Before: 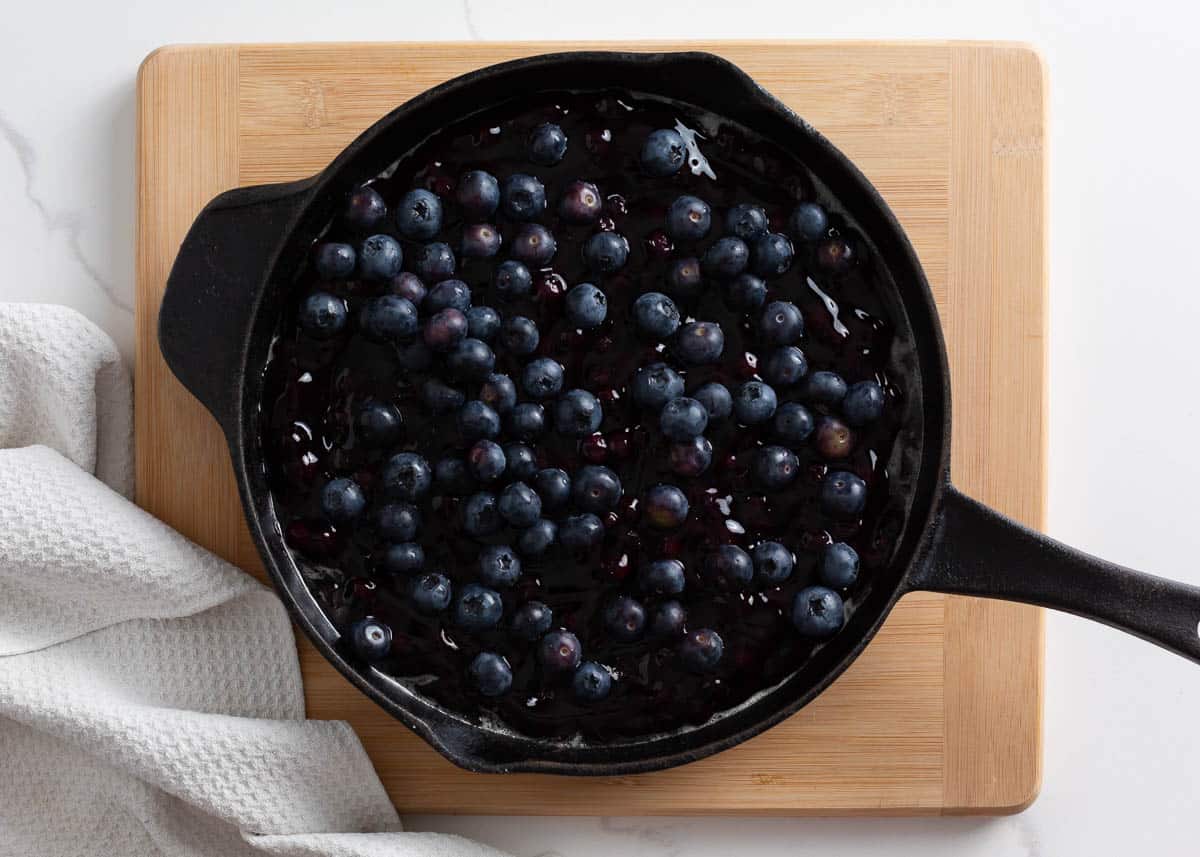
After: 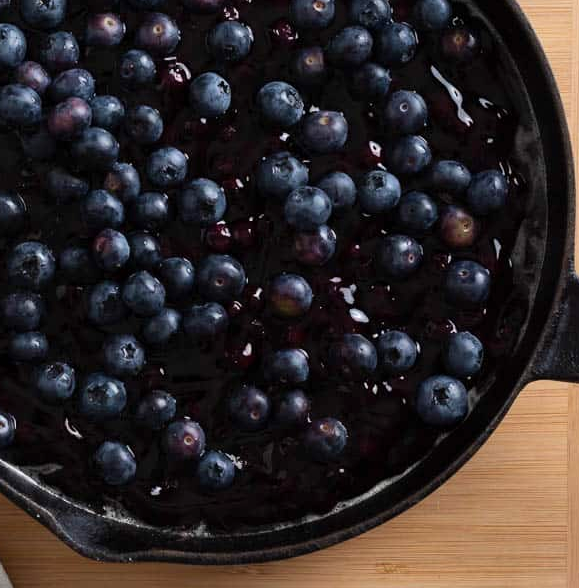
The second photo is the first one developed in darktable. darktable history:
crop: left 31.379%, top 24.658%, right 20.326%, bottom 6.628%
shadows and highlights: radius 171.16, shadows 27, white point adjustment 3.13, highlights -67.95, soften with gaussian
velvia: strength 15%
